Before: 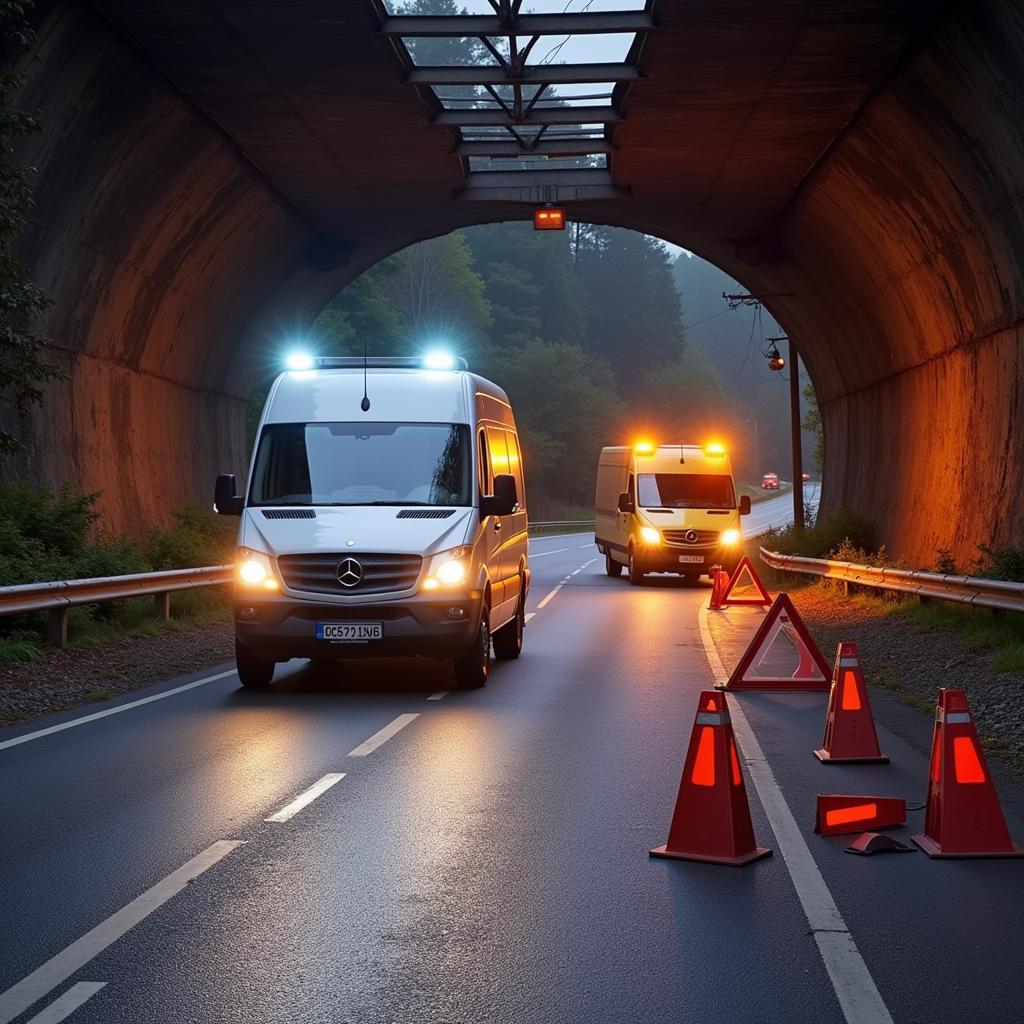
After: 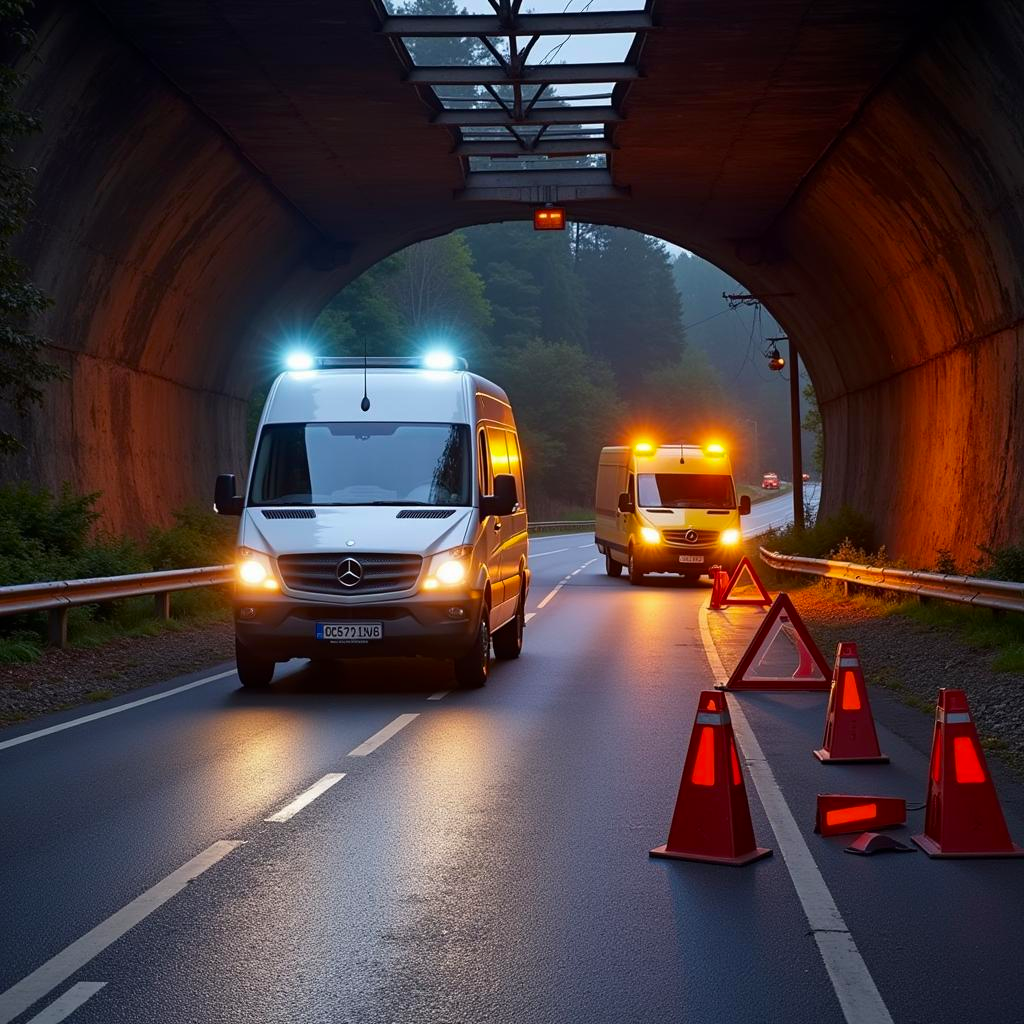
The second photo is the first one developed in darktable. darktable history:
contrast brightness saturation: contrast 0.026, brightness -0.043
color balance rgb: perceptual saturation grading › global saturation 8.976%, global vibrance 20%
